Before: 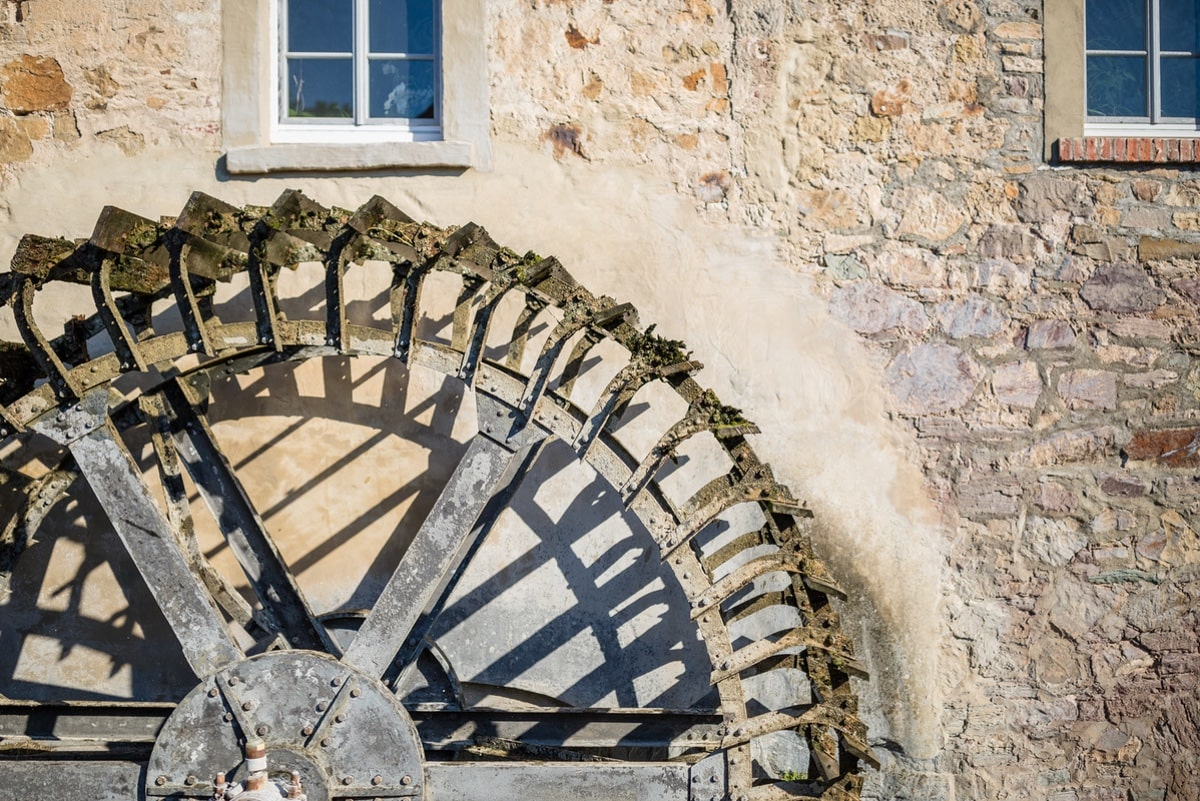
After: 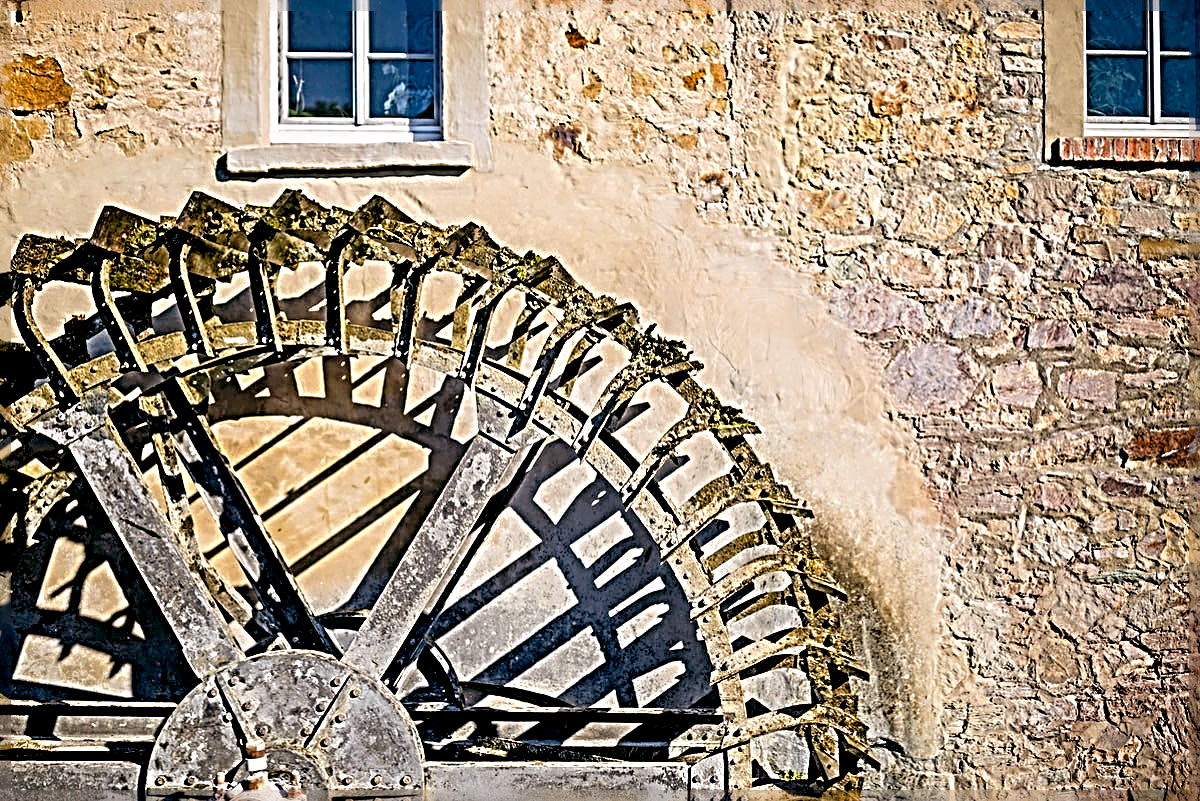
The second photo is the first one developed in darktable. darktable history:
sharpen: radius 4.001, amount 2
local contrast: highlights 100%, shadows 100%, detail 120%, midtone range 0.2
color balance: lift [0.998, 0.998, 1.001, 1.002], gamma [0.995, 1.025, 0.992, 0.975], gain [0.995, 1.02, 0.997, 0.98]
exposure: black level correction 0.016, exposure -0.009 EV, compensate highlight preservation false
color balance rgb: perceptual saturation grading › global saturation 30%, global vibrance 10%
